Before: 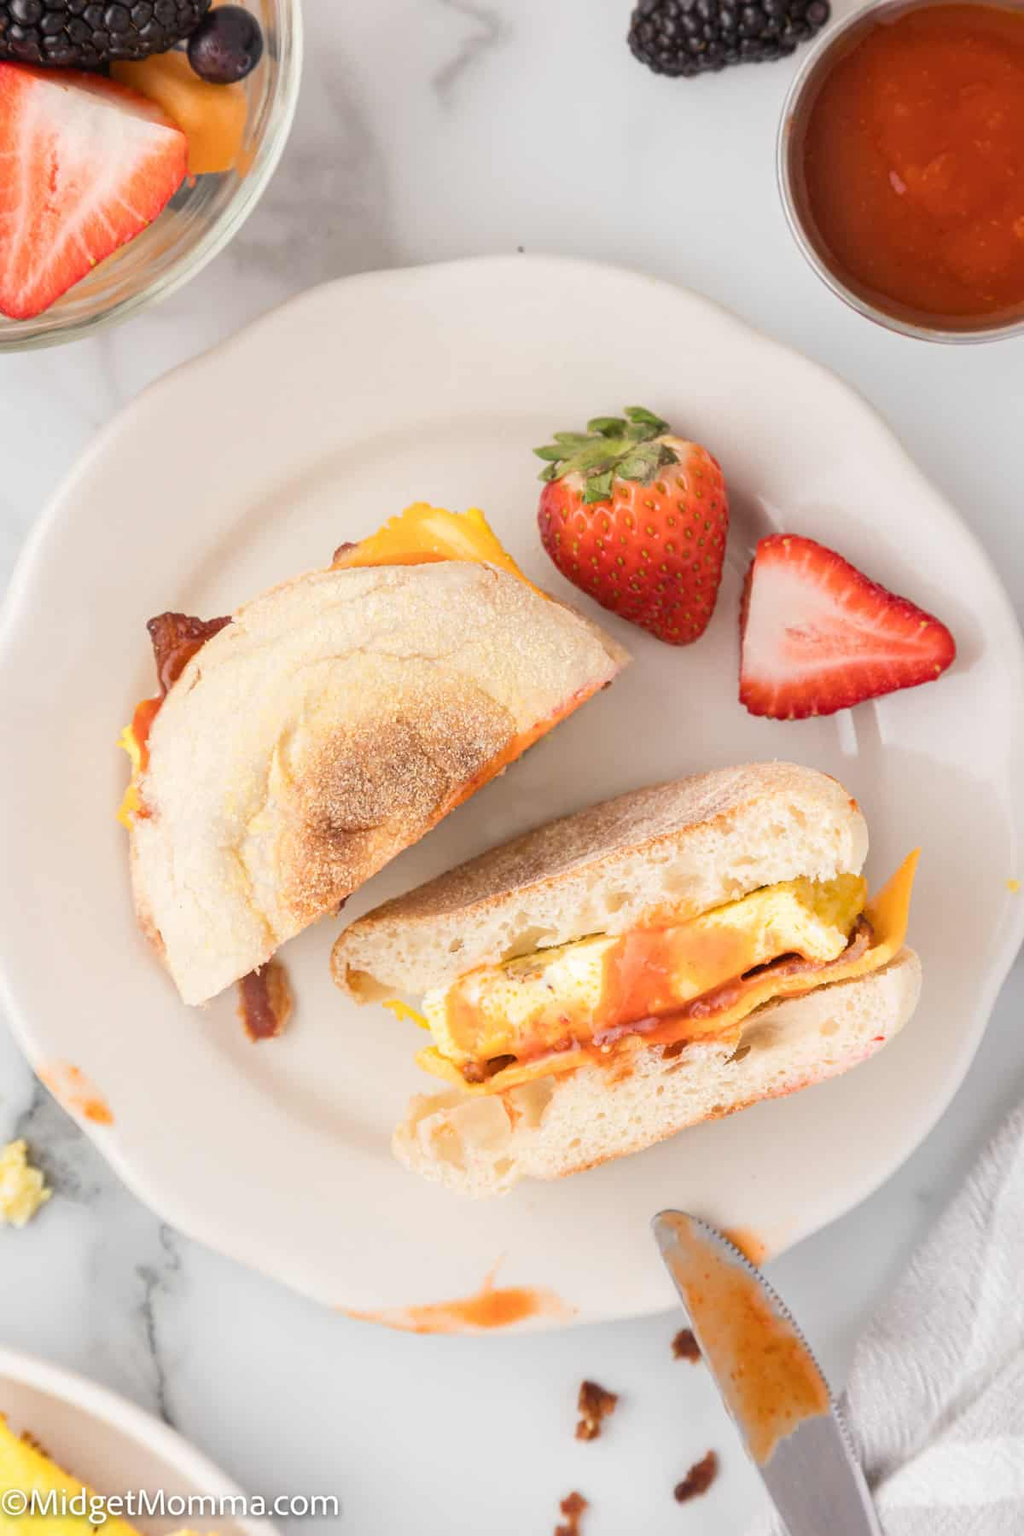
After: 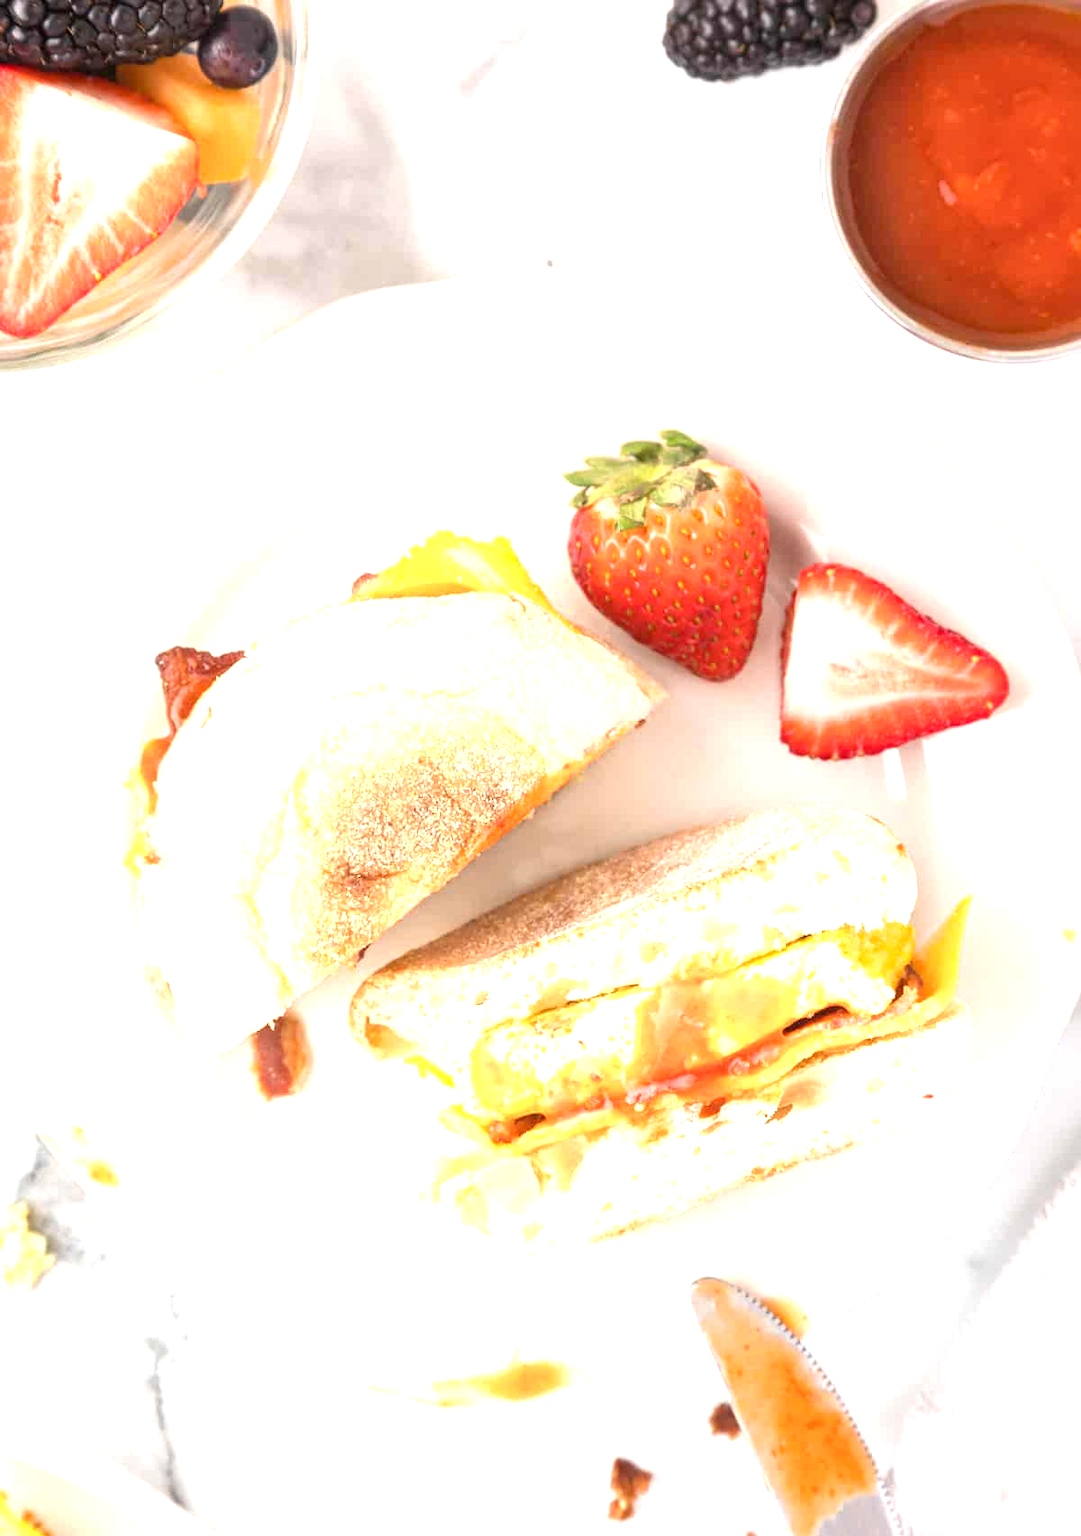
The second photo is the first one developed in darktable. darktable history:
local contrast: mode bilateral grid, contrast 10, coarseness 26, detail 112%, midtone range 0.2
crop and rotate: top 0.012%, bottom 5.258%
exposure: exposure 1.158 EV, compensate exposure bias true, compensate highlight preservation false
